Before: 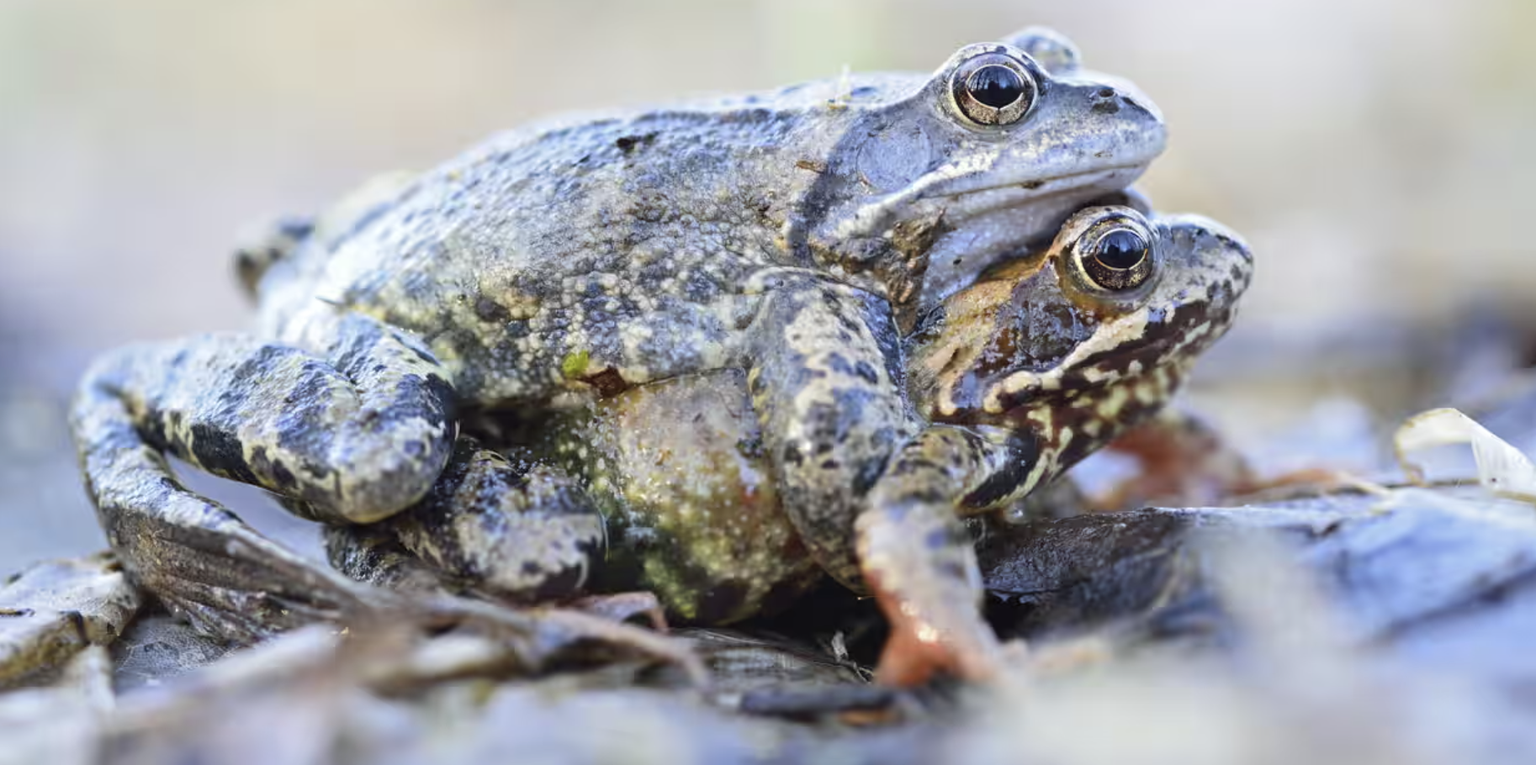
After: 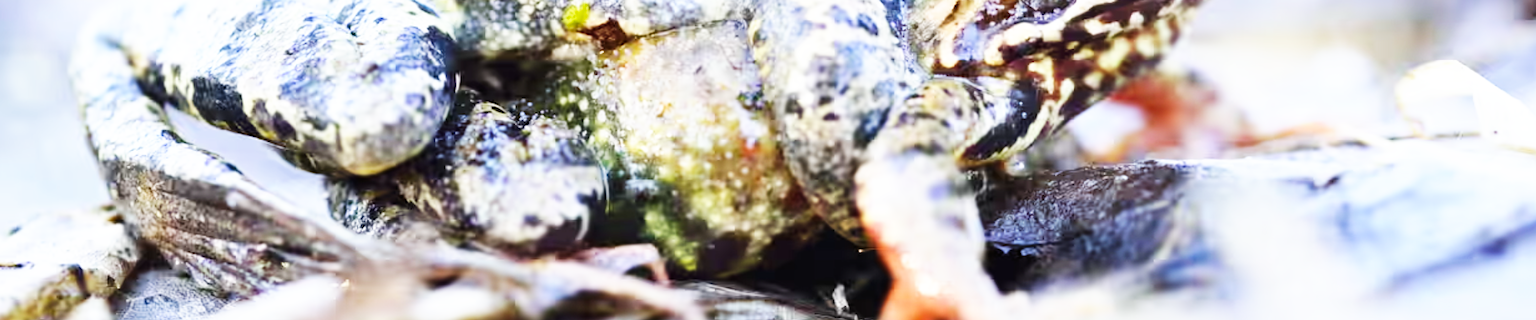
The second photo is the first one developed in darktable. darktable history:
base curve: curves: ch0 [(0, 0) (0.007, 0.004) (0.027, 0.03) (0.046, 0.07) (0.207, 0.54) (0.442, 0.872) (0.673, 0.972) (1, 1)], preserve colors none
crop: top 45.551%, bottom 12.262%
exposure: exposure 0.197 EV, compensate highlight preservation false
